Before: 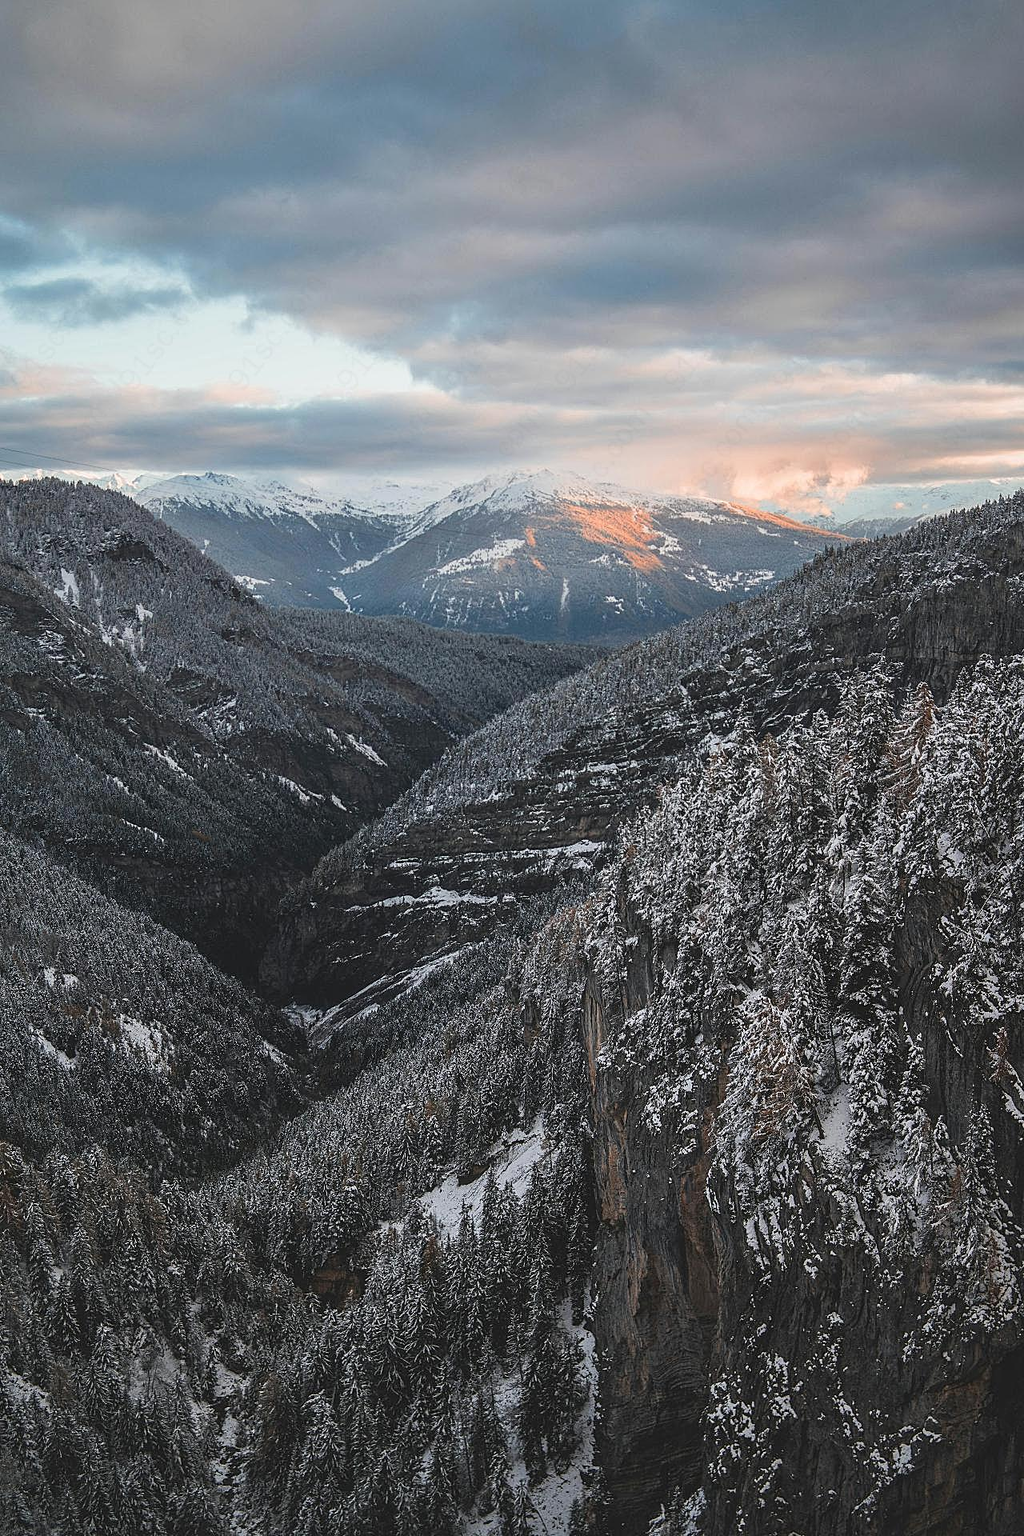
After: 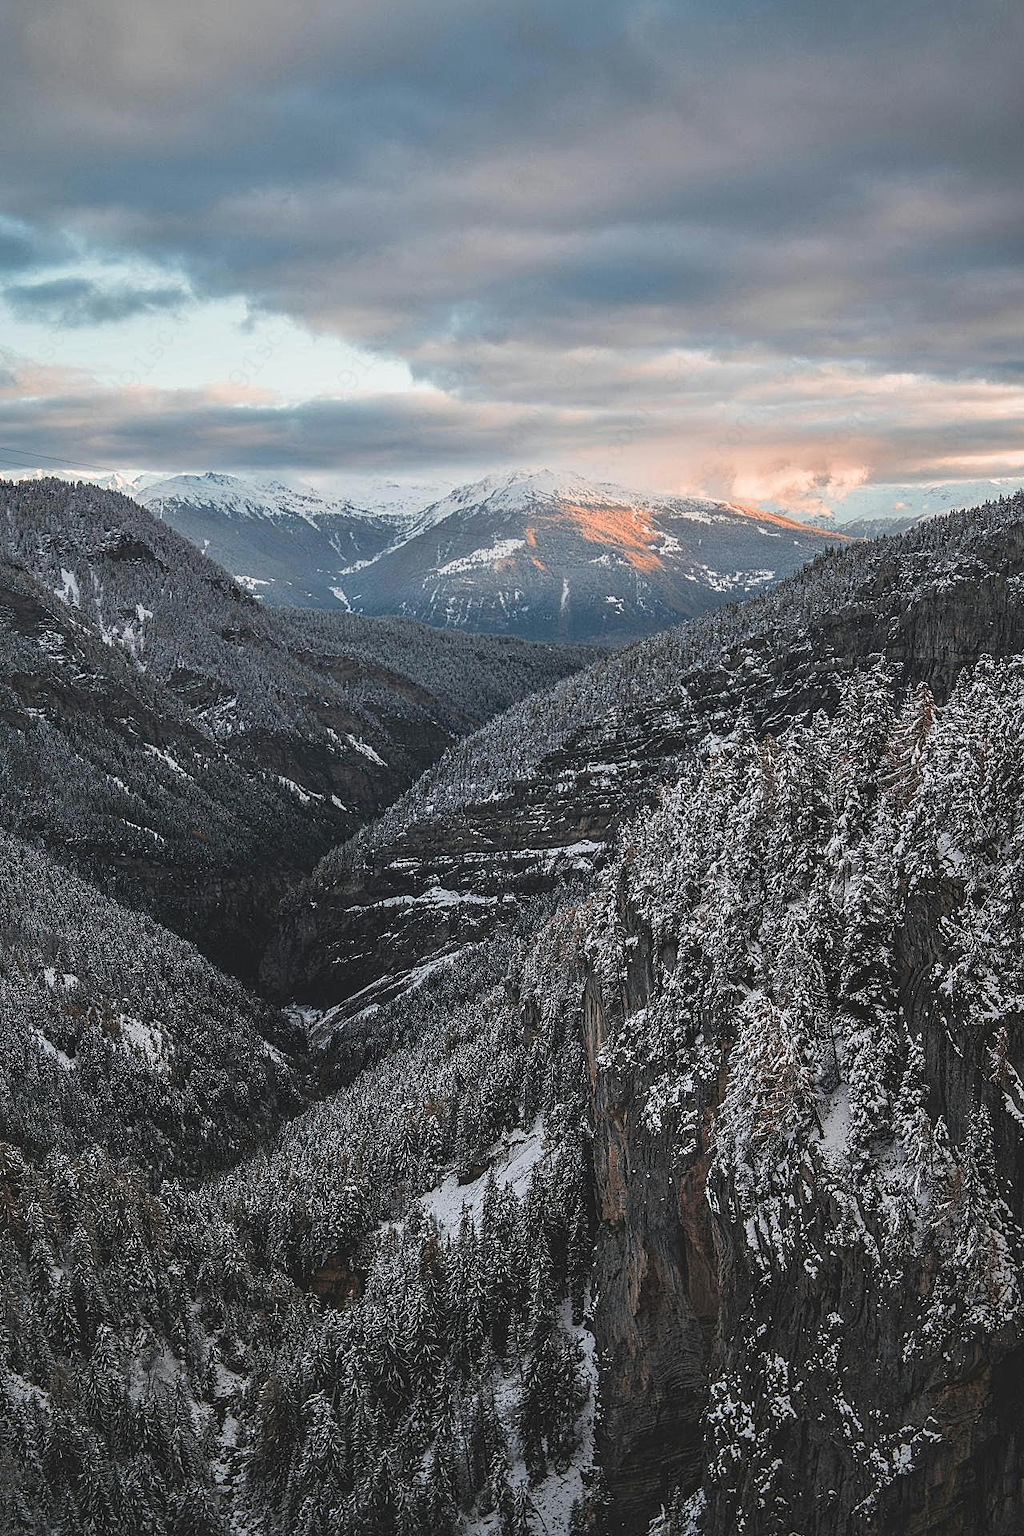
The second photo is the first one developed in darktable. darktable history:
shadows and highlights: shadows 11.99, white point adjustment 1.18, soften with gaussian
